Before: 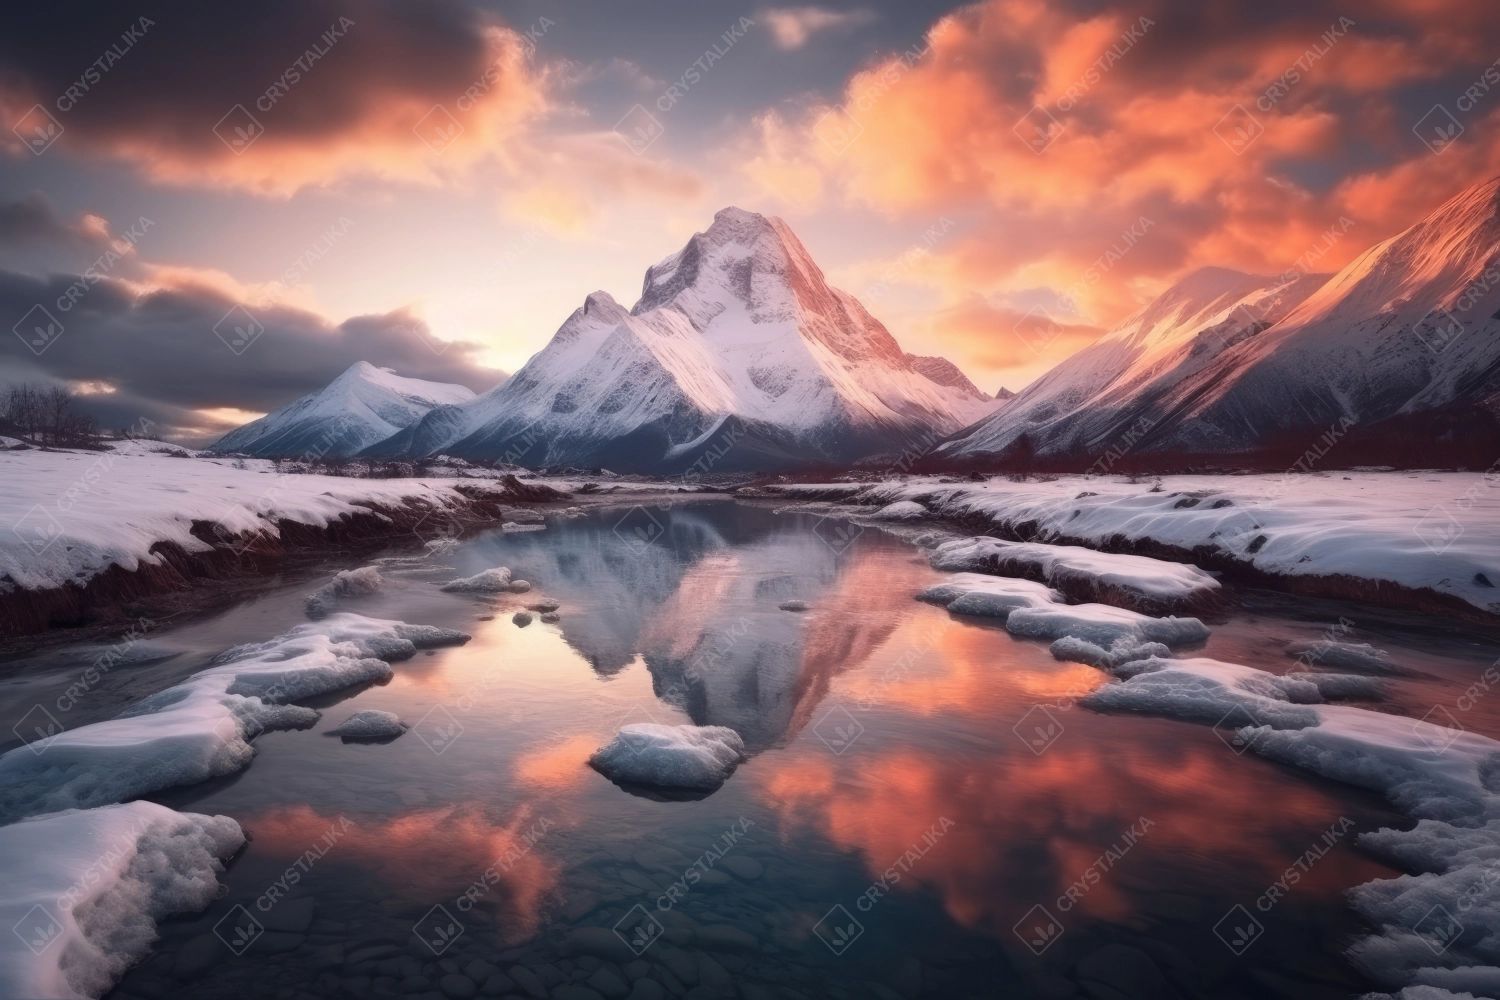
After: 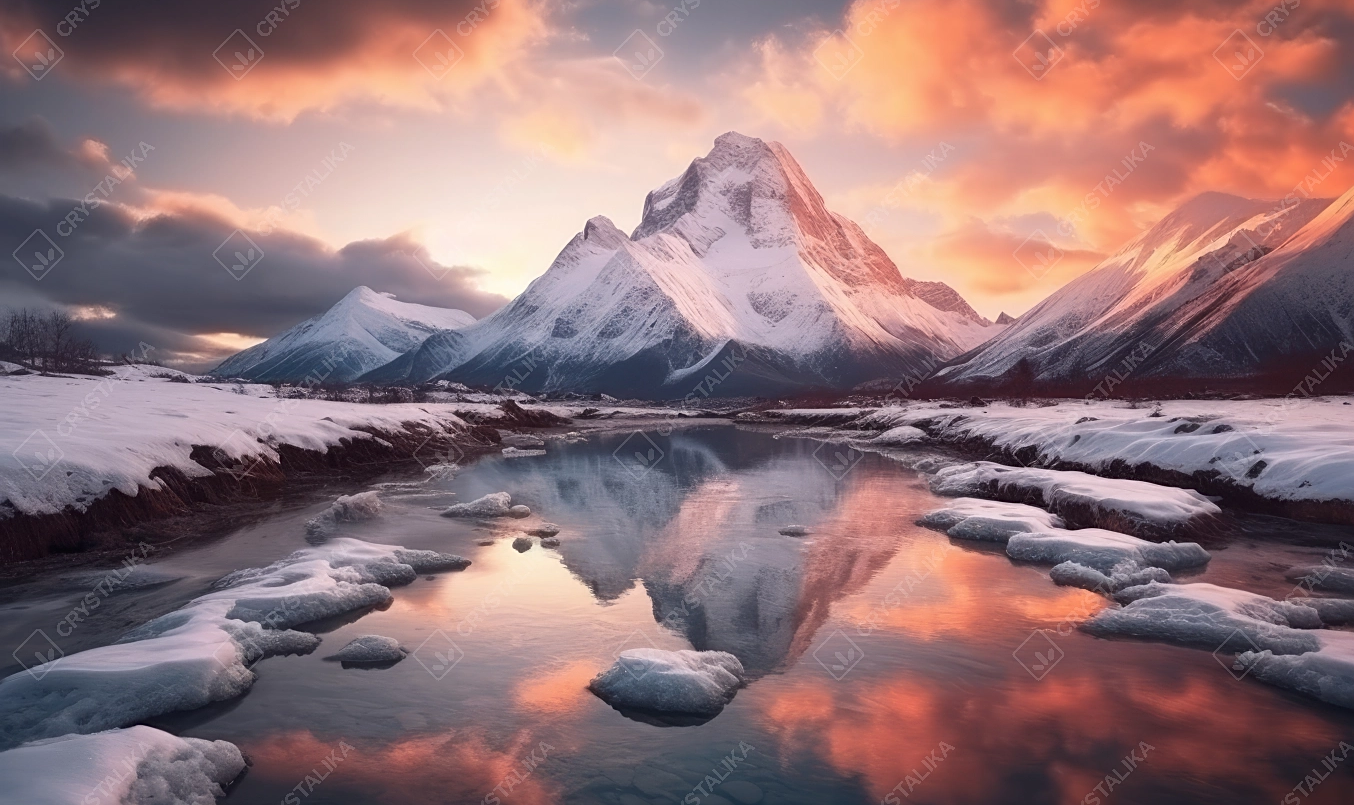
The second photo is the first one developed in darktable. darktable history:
crop: top 7.522%, right 9.701%, bottom 11.936%
sharpen: on, module defaults
